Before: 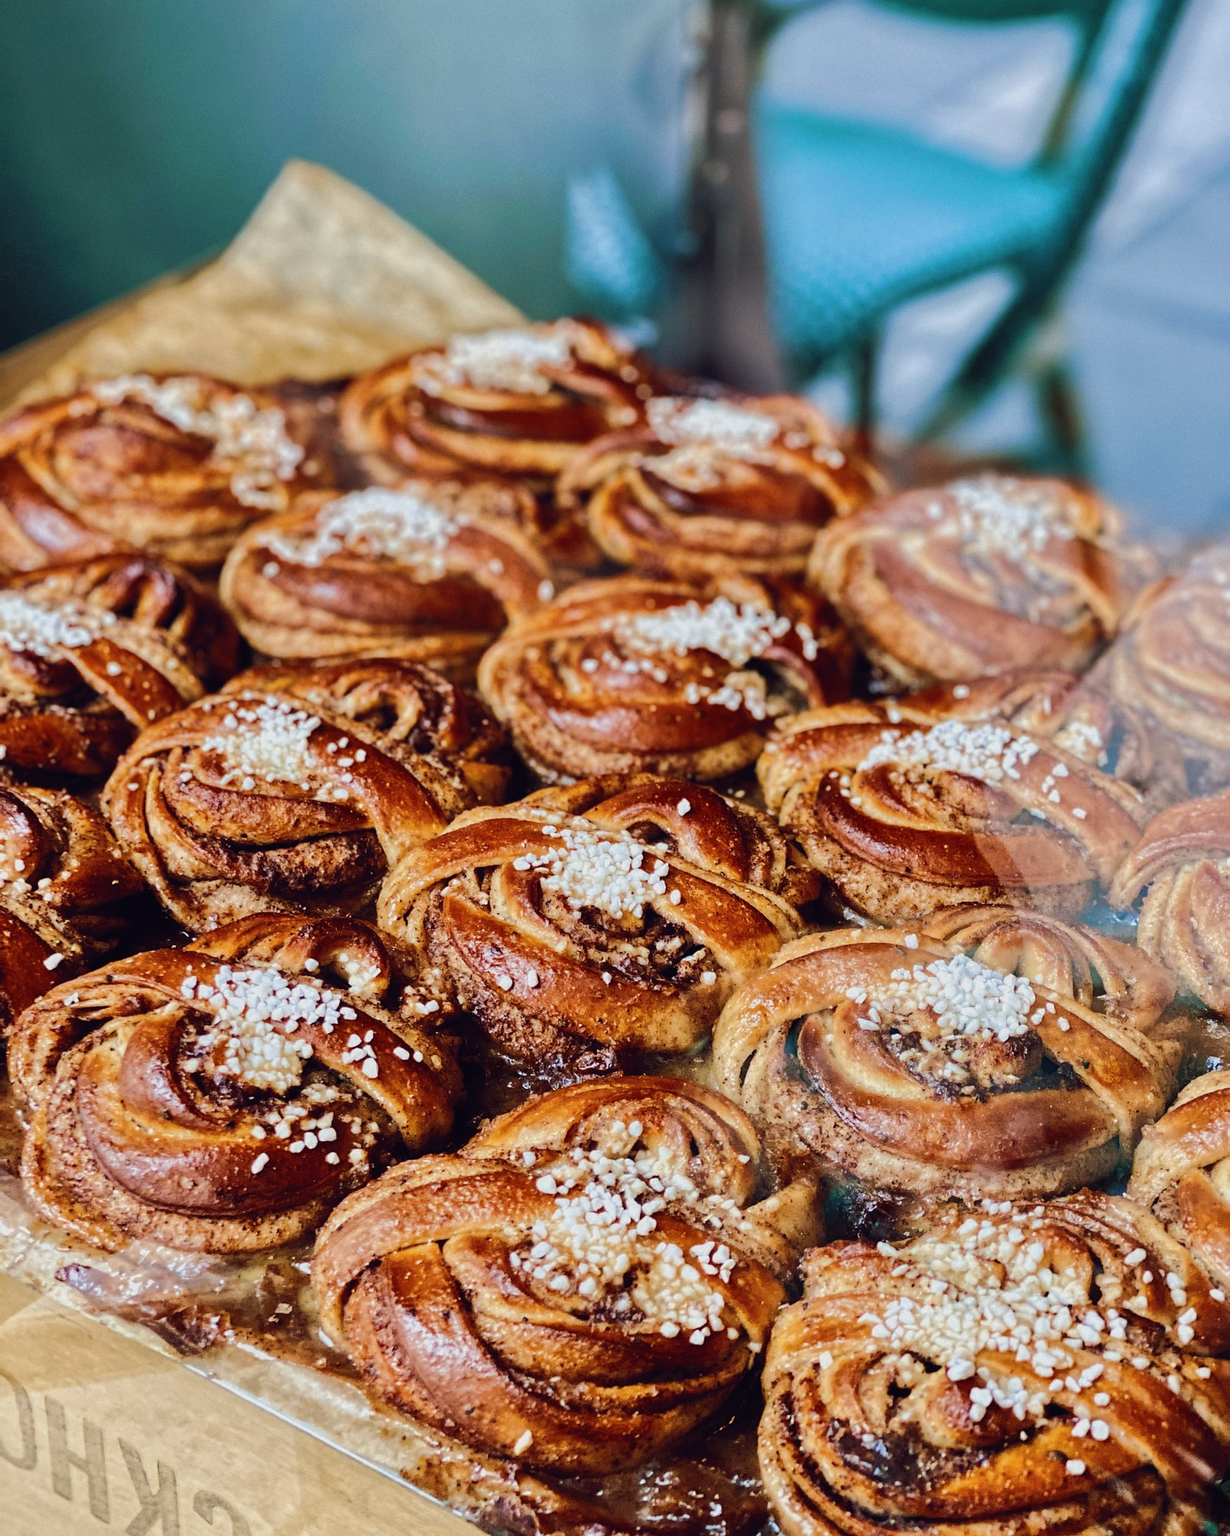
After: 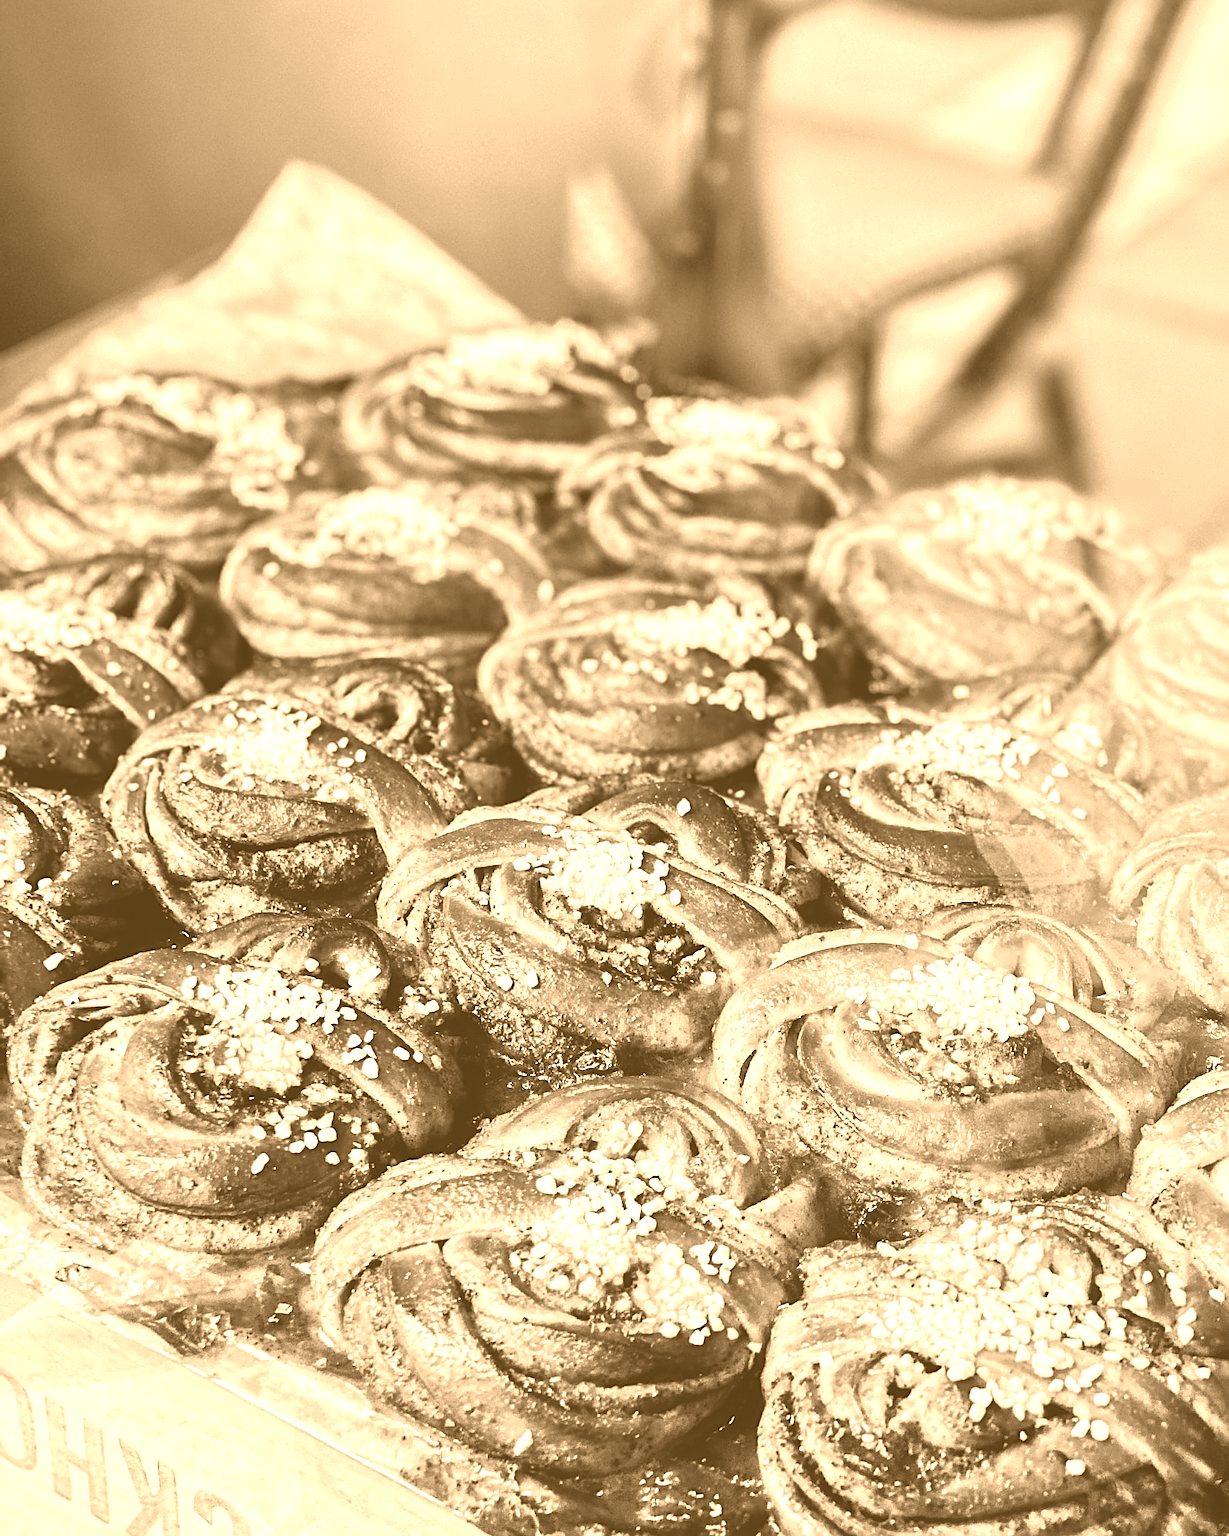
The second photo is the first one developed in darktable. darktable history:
sharpen: on, module defaults
color correction: highlights a* 9.03, highlights b* 8.71, shadows a* 40, shadows b* 40, saturation 0.8
tone equalizer: on, module defaults
colorize: hue 28.8°, source mix 100%
